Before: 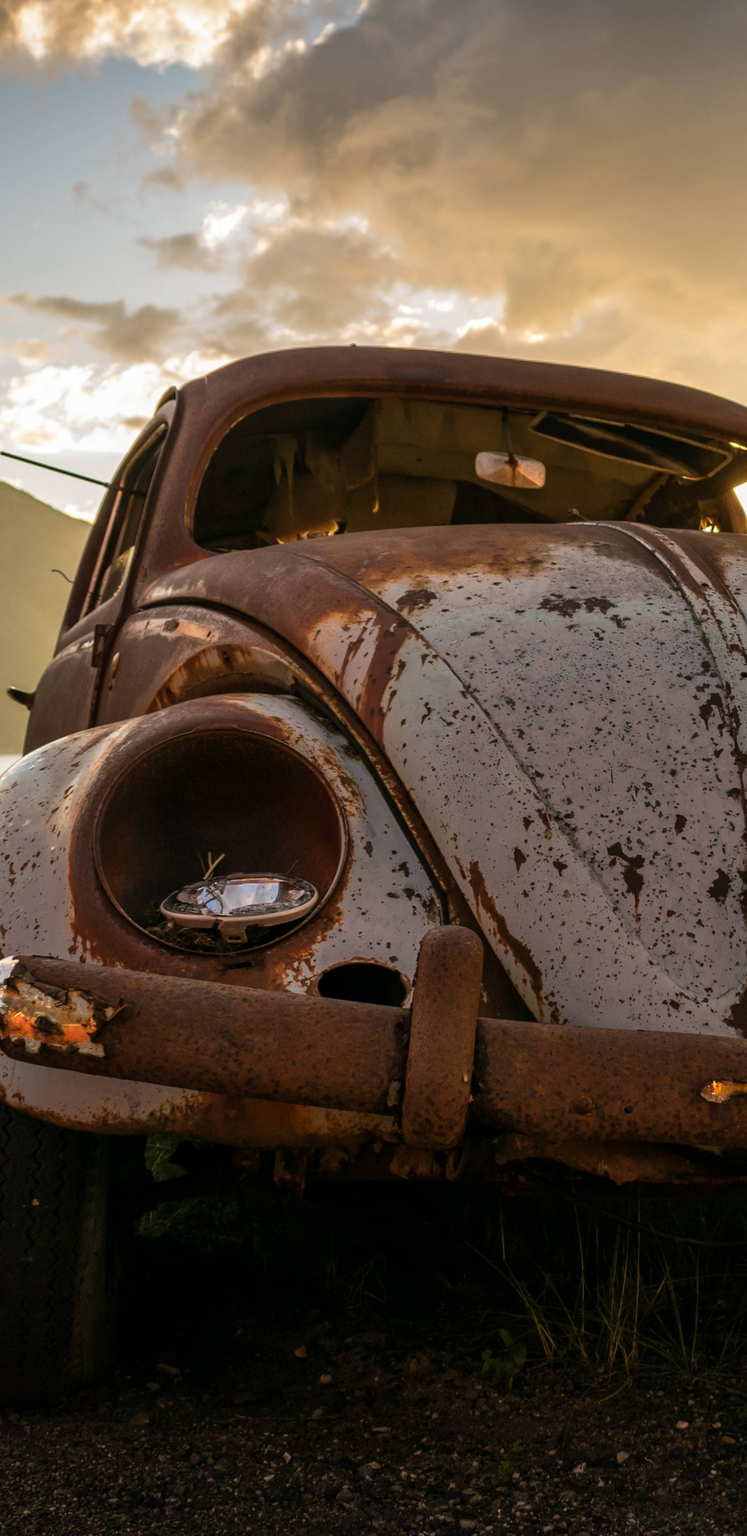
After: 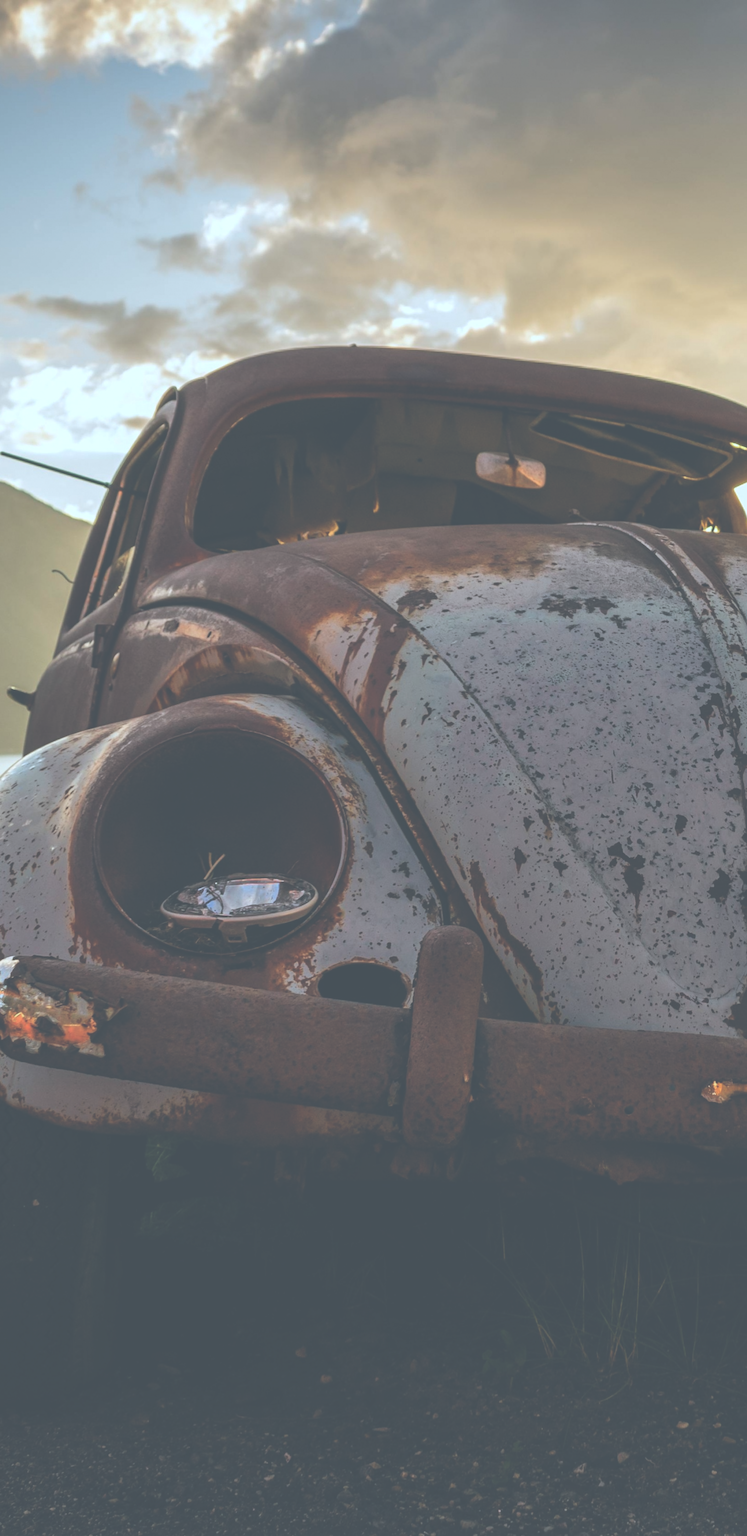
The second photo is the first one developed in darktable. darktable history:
color calibration: illuminant F (fluorescent), F source F9 (Cool White Deluxe 4150 K) – high CRI, x 0.374, y 0.373, temperature 4159.22 K
exposure: black level correction -0.085, compensate exposure bias true, compensate highlight preservation false
